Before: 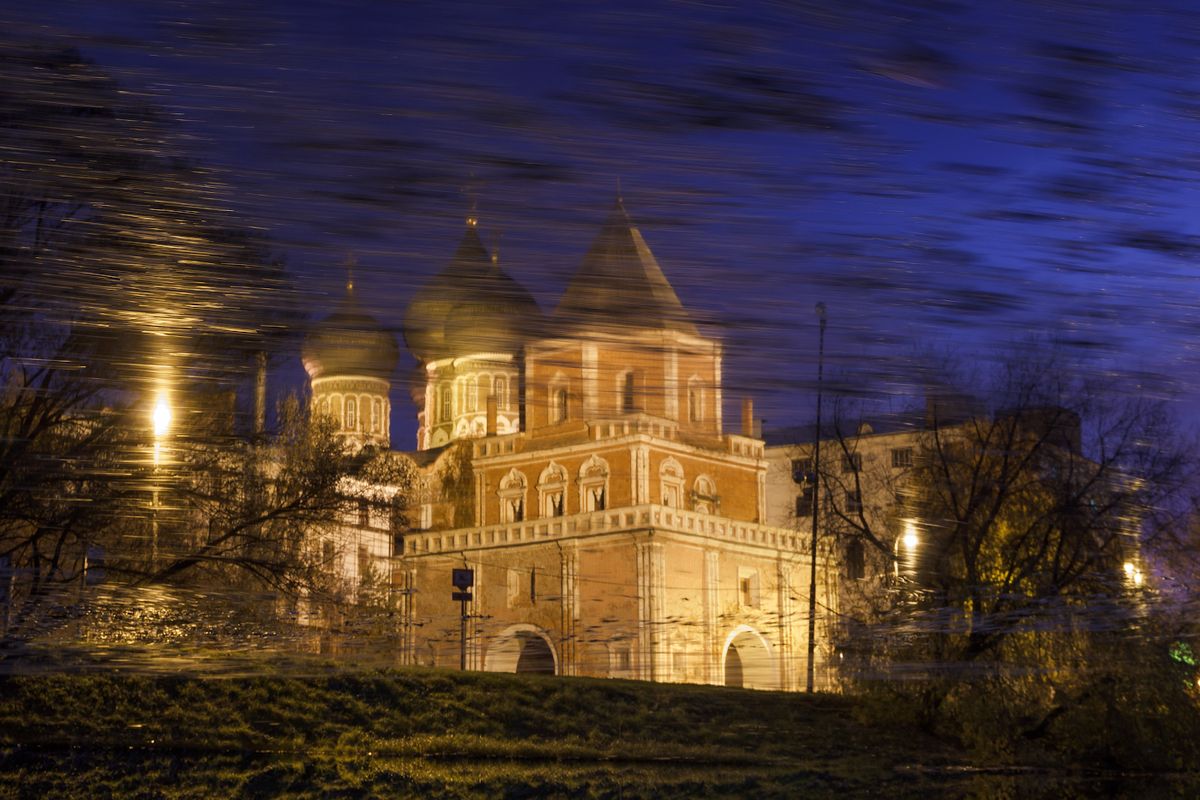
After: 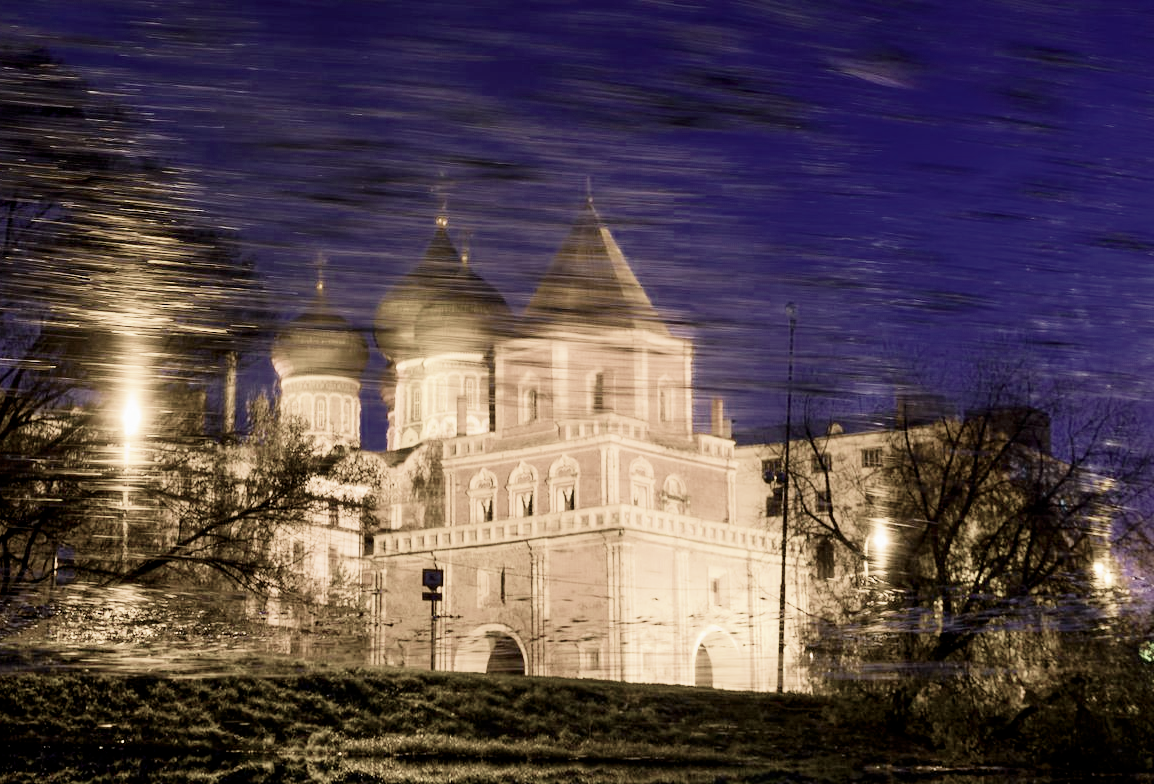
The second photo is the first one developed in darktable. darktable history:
exposure: black level correction 0.001, exposure 1.861 EV, compensate exposure bias true, compensate highlight preservation false
filmic rgb: black relative exposure -6.16 EV, white relative exposure 6.96 EV, hardness 2.27, add noise in highlights 0.001, preserve chrominance max RGB, color science v3 (2019), use custom middle-gray values true, contrast in highlights soft
shadows and highlights: shadows 42.82, highlights 7.96
contrast brightness saturation: contrast 0.31, brightness -0.073, saturation 0.17
color balance rgb: shadows lift › chroma 0.955%, shadows lift › hue 113.25°, perceptual saturation grading › global saturation 65.815%, perceptual saturation grading › highlights 50.966%, perceptual saturation grading › shadows 29.578%
crop and rotate: left 2.505%, right 1.3%, bottom 1.986%
color zones: curves: ch1 [(0, 0.153) (0.143, 0.15) (0.286, 0.151) (0.429, 0.152) (0.571, 0.152) (0.714, 0.151) (0.857, 0.151) (1, 0.153)]
